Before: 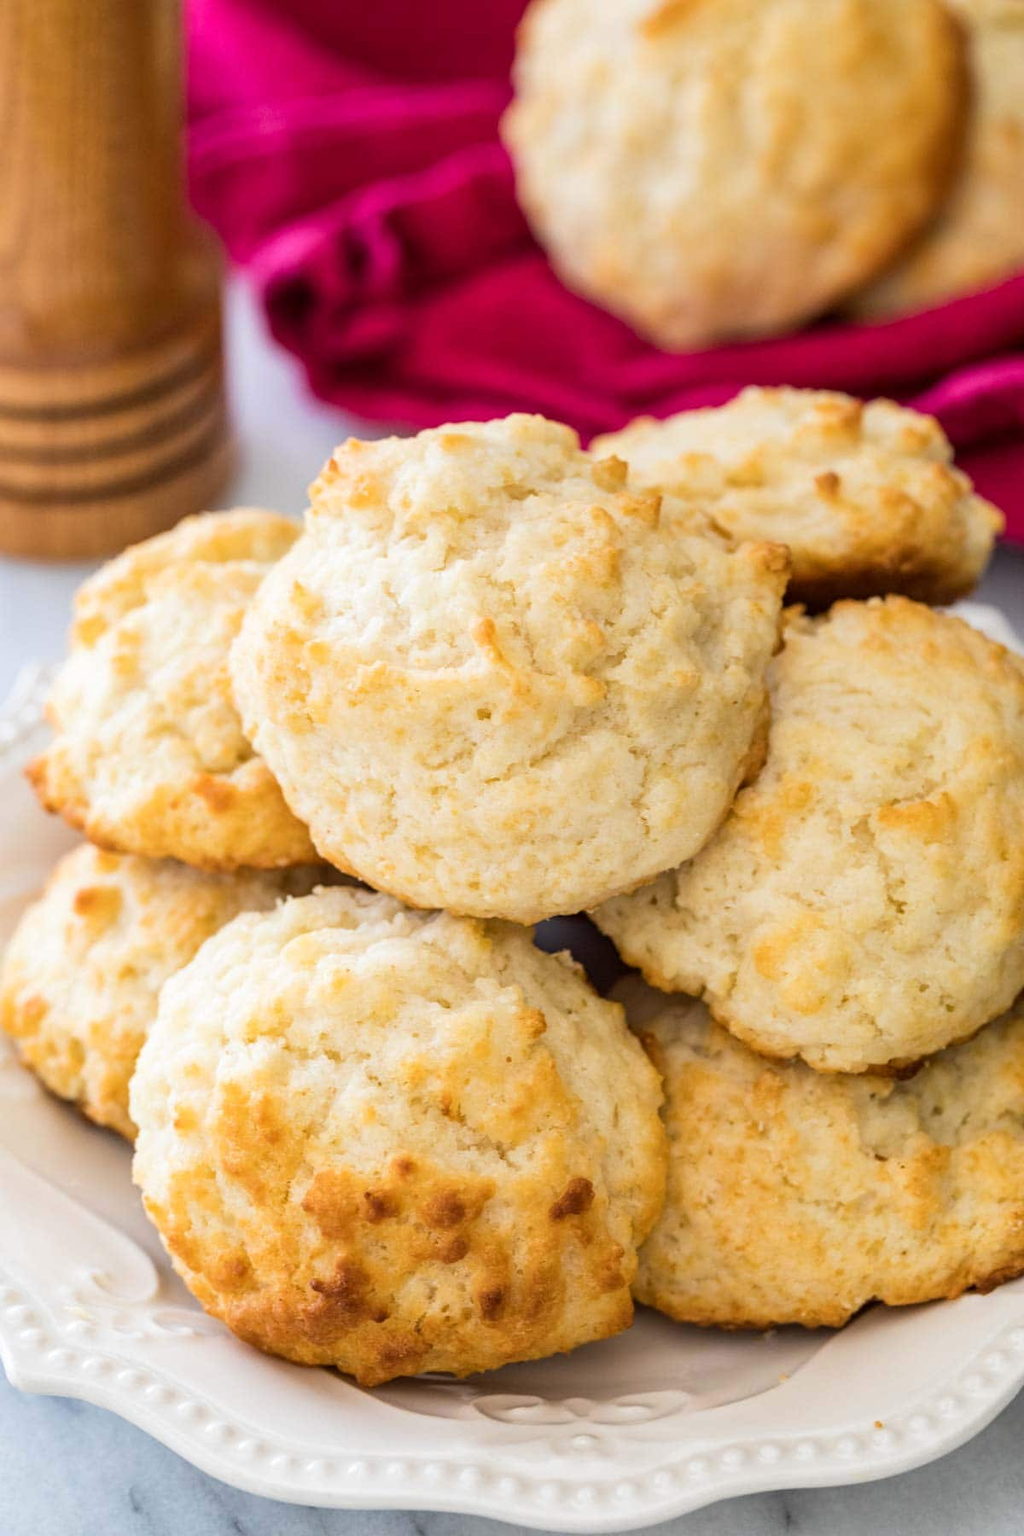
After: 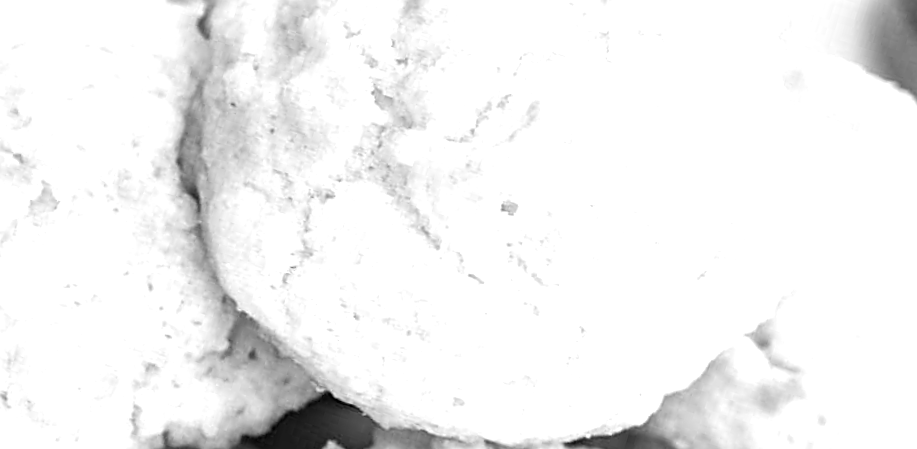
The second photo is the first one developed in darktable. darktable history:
rotate and perspective: rotation -1.75°, automatic cropping off
monochrome: on, module defaults
sharpen: on, module defaults
crop and rotate: angle 16.12°, top 30.835%, bottom 35.653%
exposure: black level correction 0, exposure 1 EV, compensate highlight preservation false
base curve: preserve colors none
